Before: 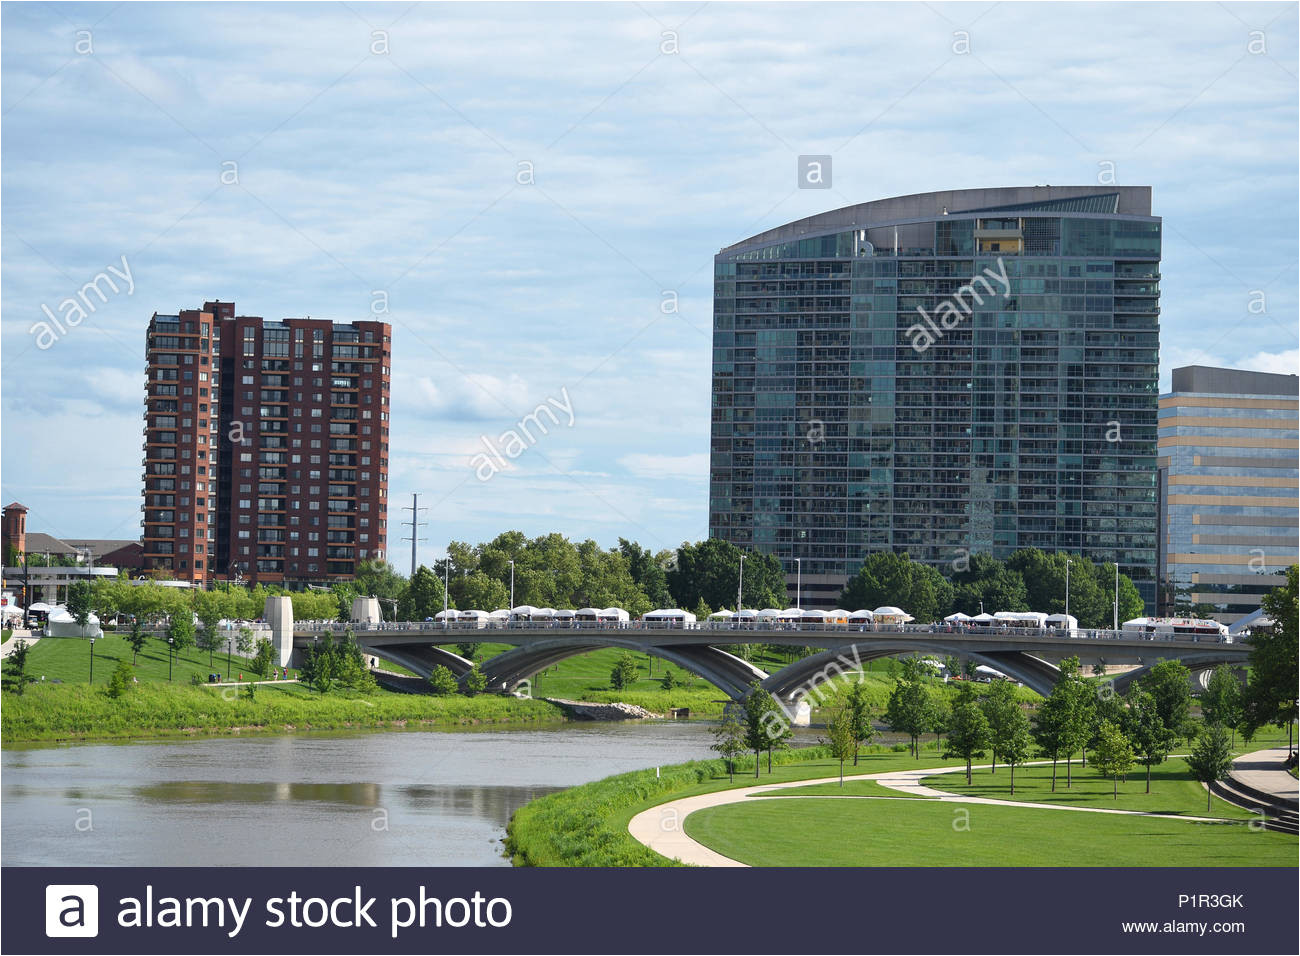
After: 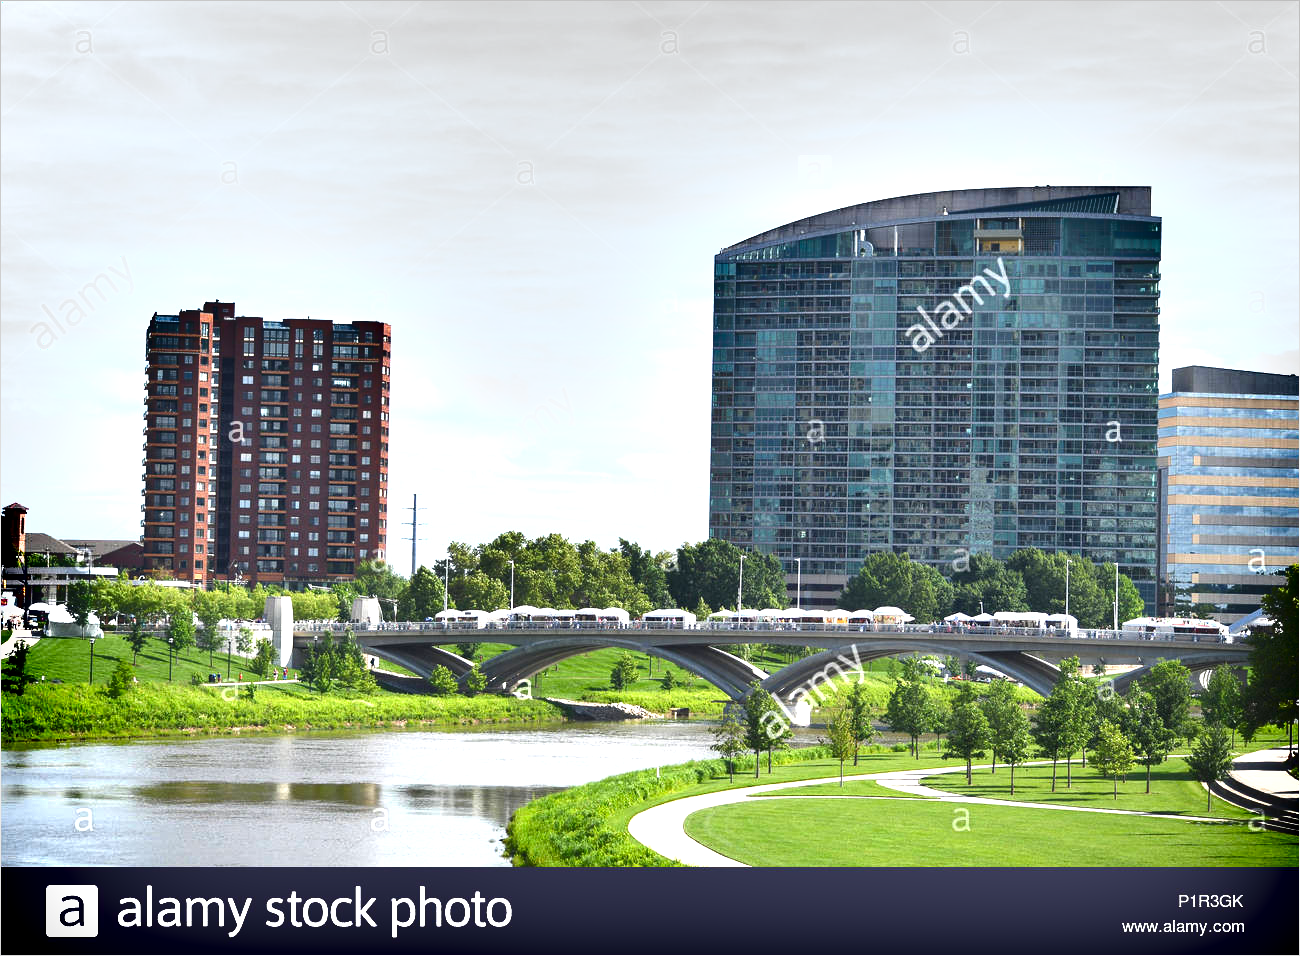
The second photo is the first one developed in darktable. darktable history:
shadows and highlights: soften with gaussian
exposure: black level correction 0, exposure 1.198 EV, compensate exposure bias true, compensate highlight preservation false
